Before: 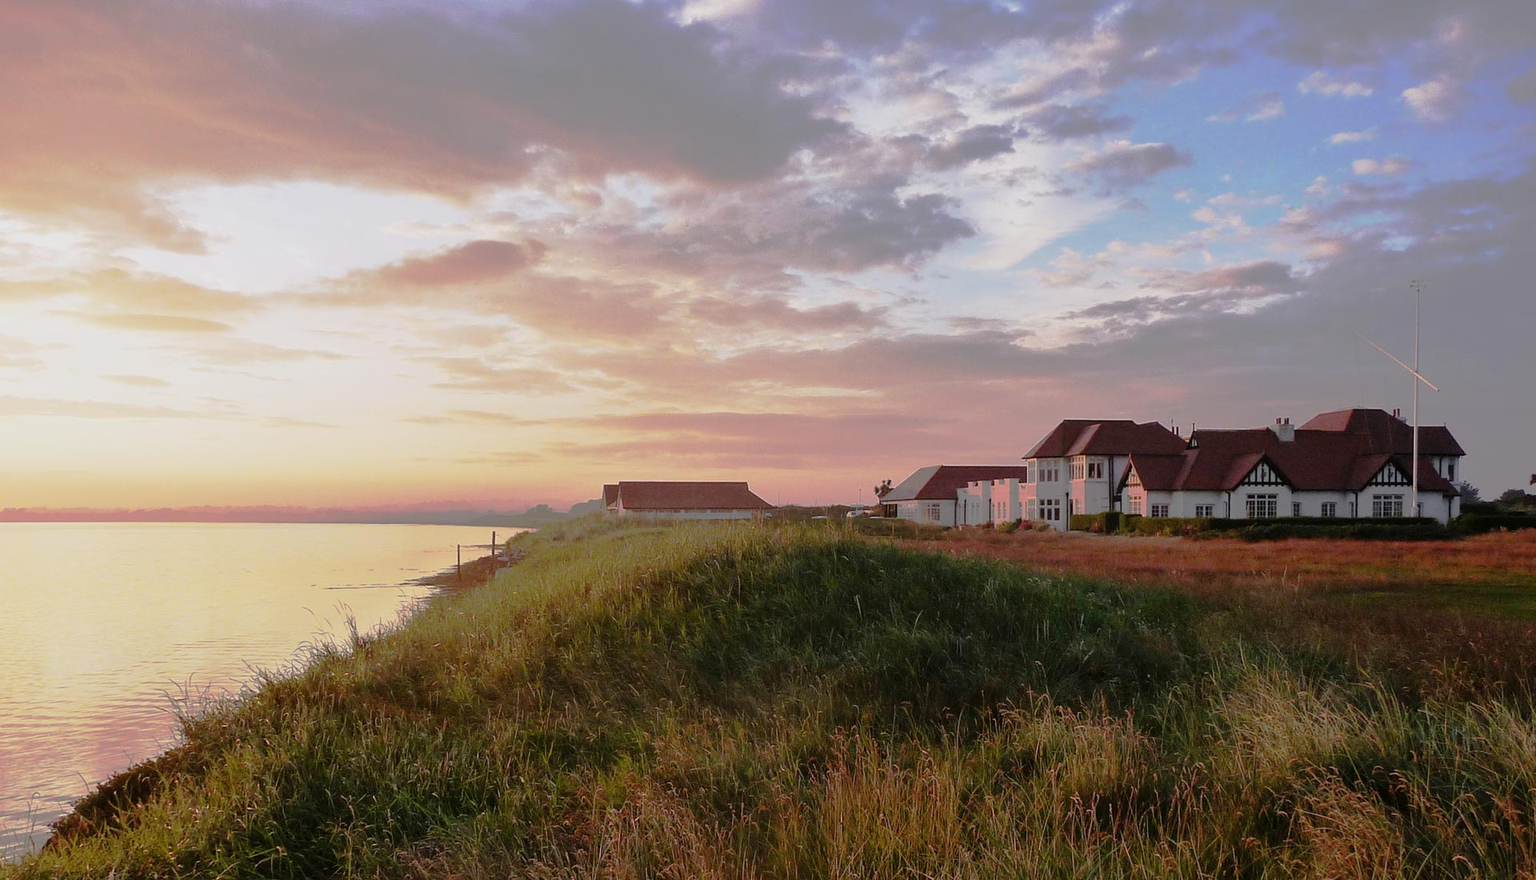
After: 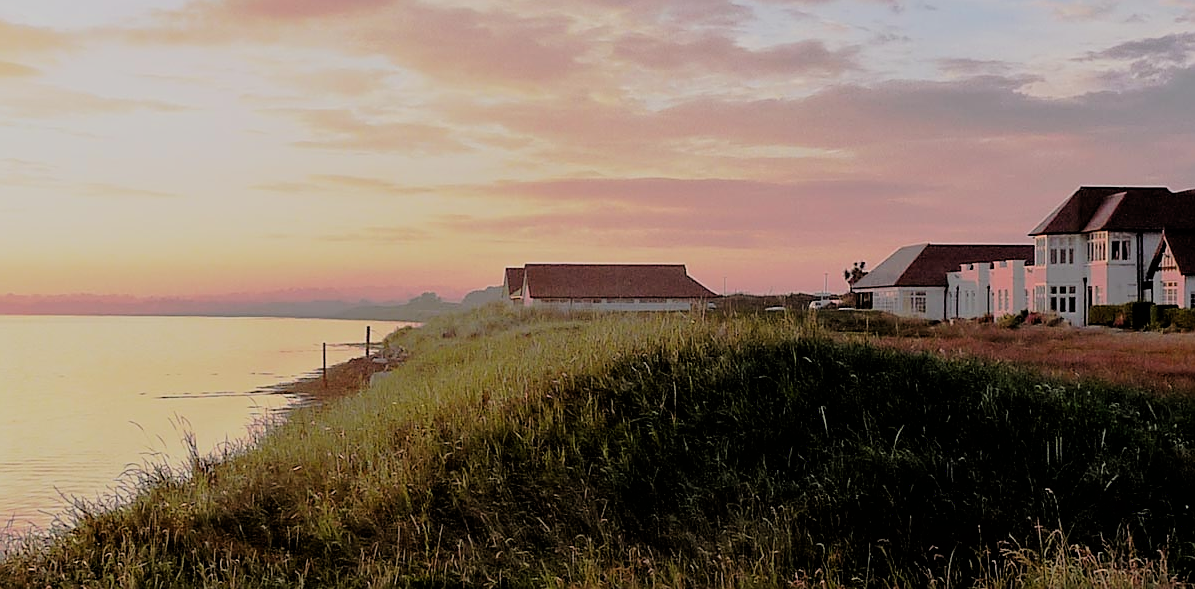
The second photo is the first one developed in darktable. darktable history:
sharpen: on, module defaults
filmic rgb: black relative exposure -4.25 EV, white relative exposure 5.15 EV, hardness 2.11, contrast 1.171, color science v6 (2022)
crop: left 12.983%, top 30.778%, right 24.744%, bottom 15.587%
